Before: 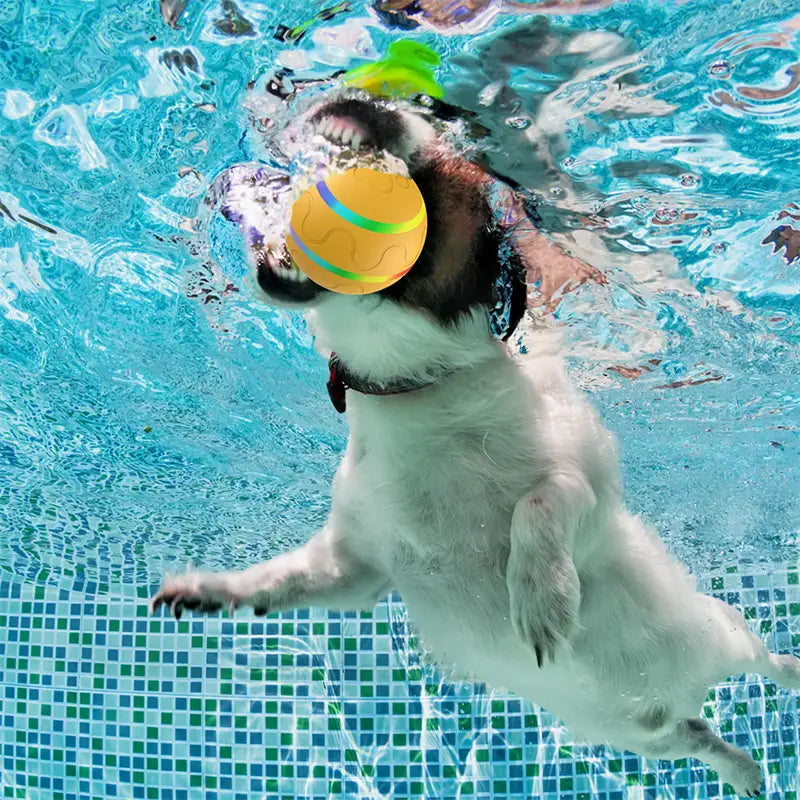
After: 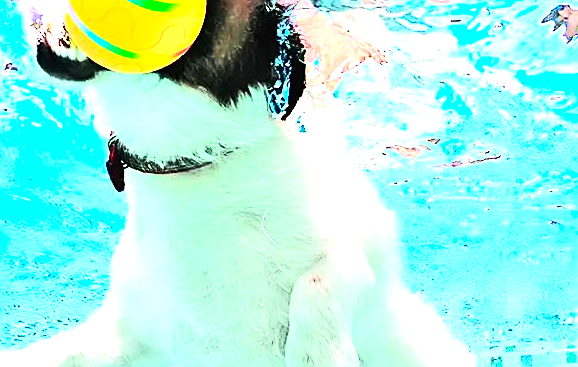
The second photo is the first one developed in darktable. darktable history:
exposure: black level correction 0, exposure 1.199 EV, compensate highlight preservation false
crop and rotate: left 27.713%, top 27.629%, bottom 26.452%
sharpen: on, module defaults
tone equalizer: -8 EV -1.11 EV, -7 EV -1.04 EV, -6 EV -0.879 EV, -5 EV -0.597 EV, -3 EV 0.572 EV, -2 EV 0.845 EV, -1 EV 0.986 EV, +0 EV 1.07 EV, edges refinement/feathering 500, mask exposure compensation -1.57 EV, preserve details no
contrast brightness saturation: contrast 0.203, brightness 0.163, saturation 0.227
tone curve: curves: ch0 [(0, 0.013) (0.104, 0.103) (0.258, 0.267) (0.448, 0.487) (0.709, 0.794) (0.886, 0.922) (0.994, 0.971)]; ch1 [(0, 0) (0.335, 0.298) (0.446, 0.413) (0.488, 0.484) (0.515, 0.508) (0.566, 0.593) (0.635, 0.661) (1, 1)]; ch2 [(0, 0) (0.314, 0.301) (0.437, 0.403) (0.502, 0.494) (0.528, 0.54) (0.557, 0.559) (0.612, 0.62) (0.715, 0.691) (1, 1)], color space Lab, linked channels, preserve colors none
